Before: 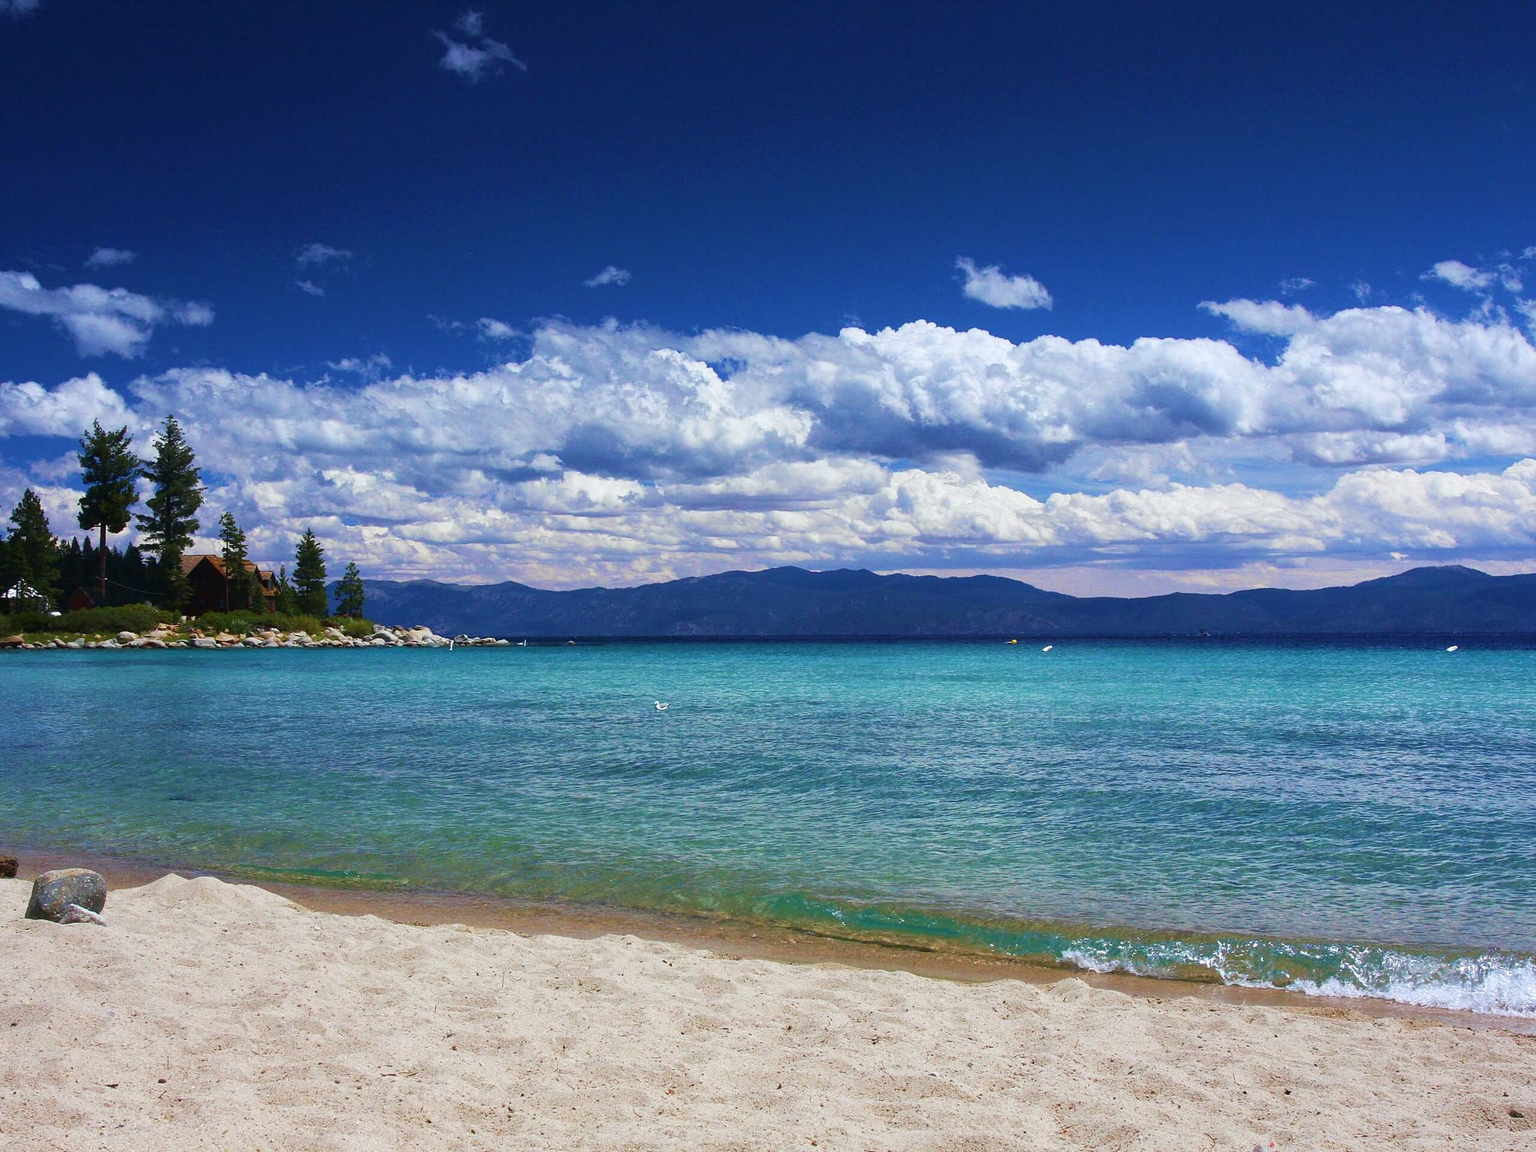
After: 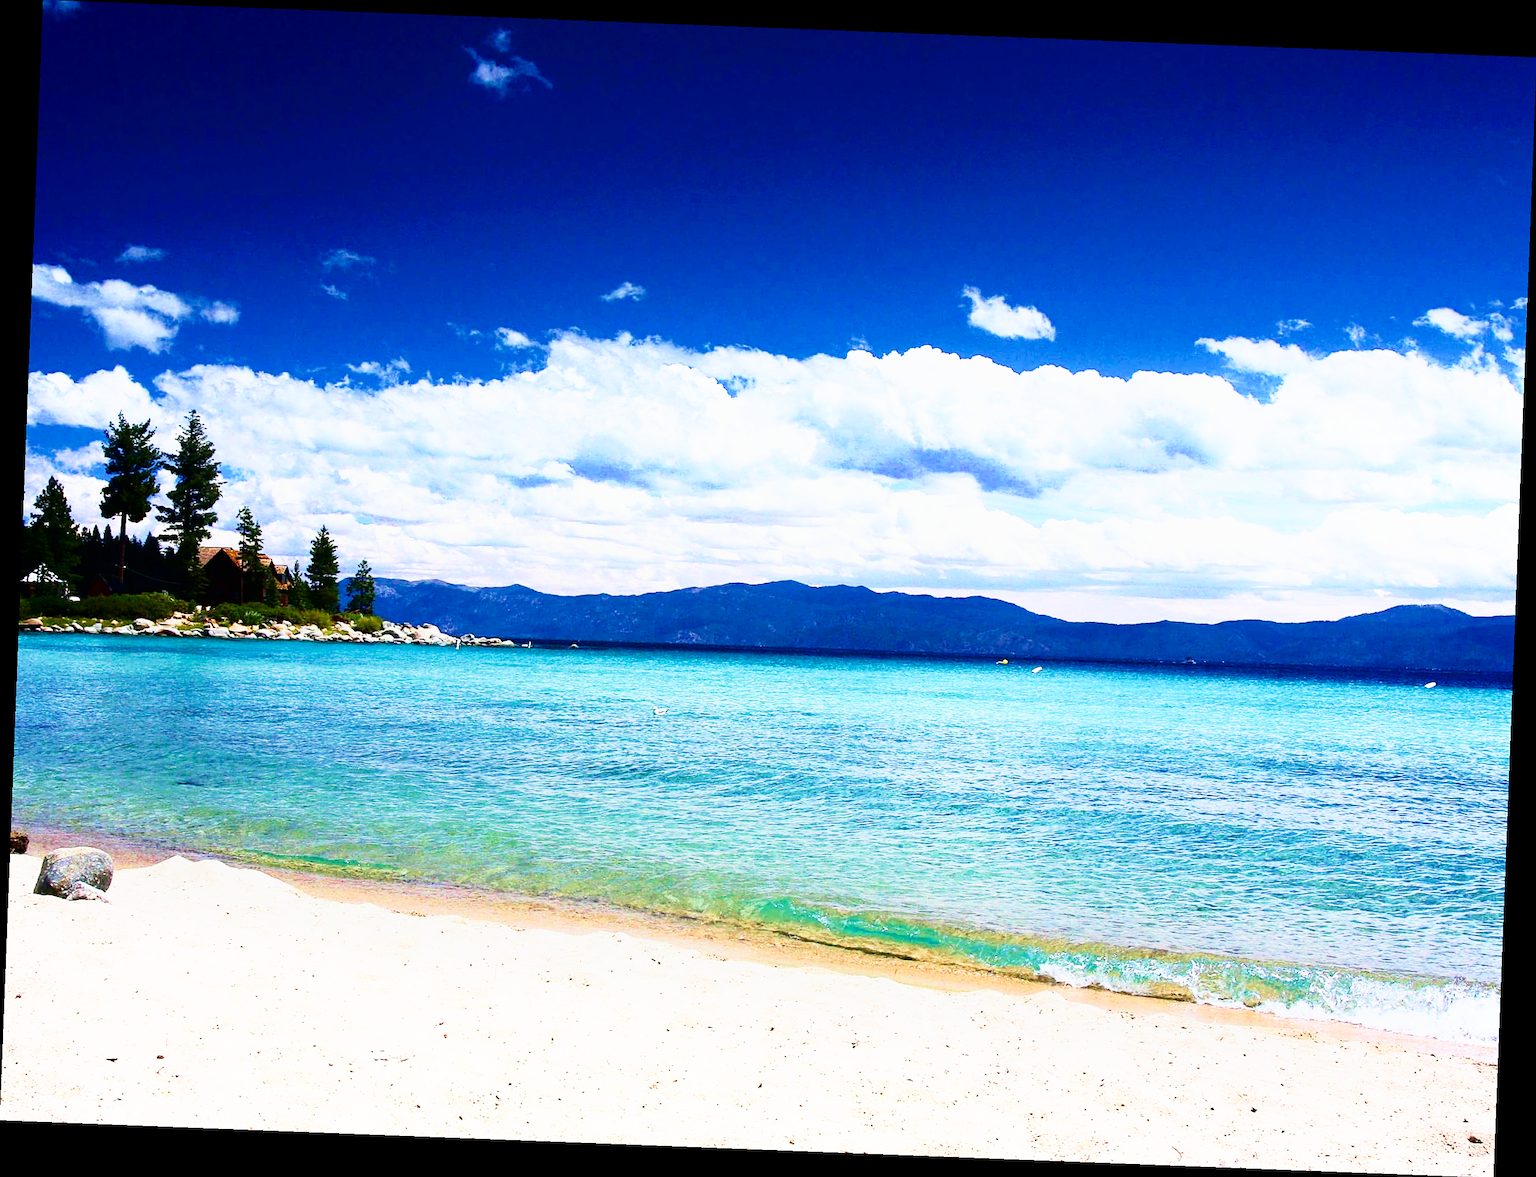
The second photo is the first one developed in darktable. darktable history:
sharpen: amount 0.205
crop and rotate: angle -2.21°
velvia: strength 10.5%
base curve: curves: ch0 [(0, 0) (0.007, 0.004) (0.027, 0.03) (0.046, 0.07) (0.207, 0.54) (0.442, 0.872) (0.673, 0.972) (1, 1)], preserve colors none
shadows and highlights: shadows -61.33, white point adjustment -5.25, highlights 60.43
